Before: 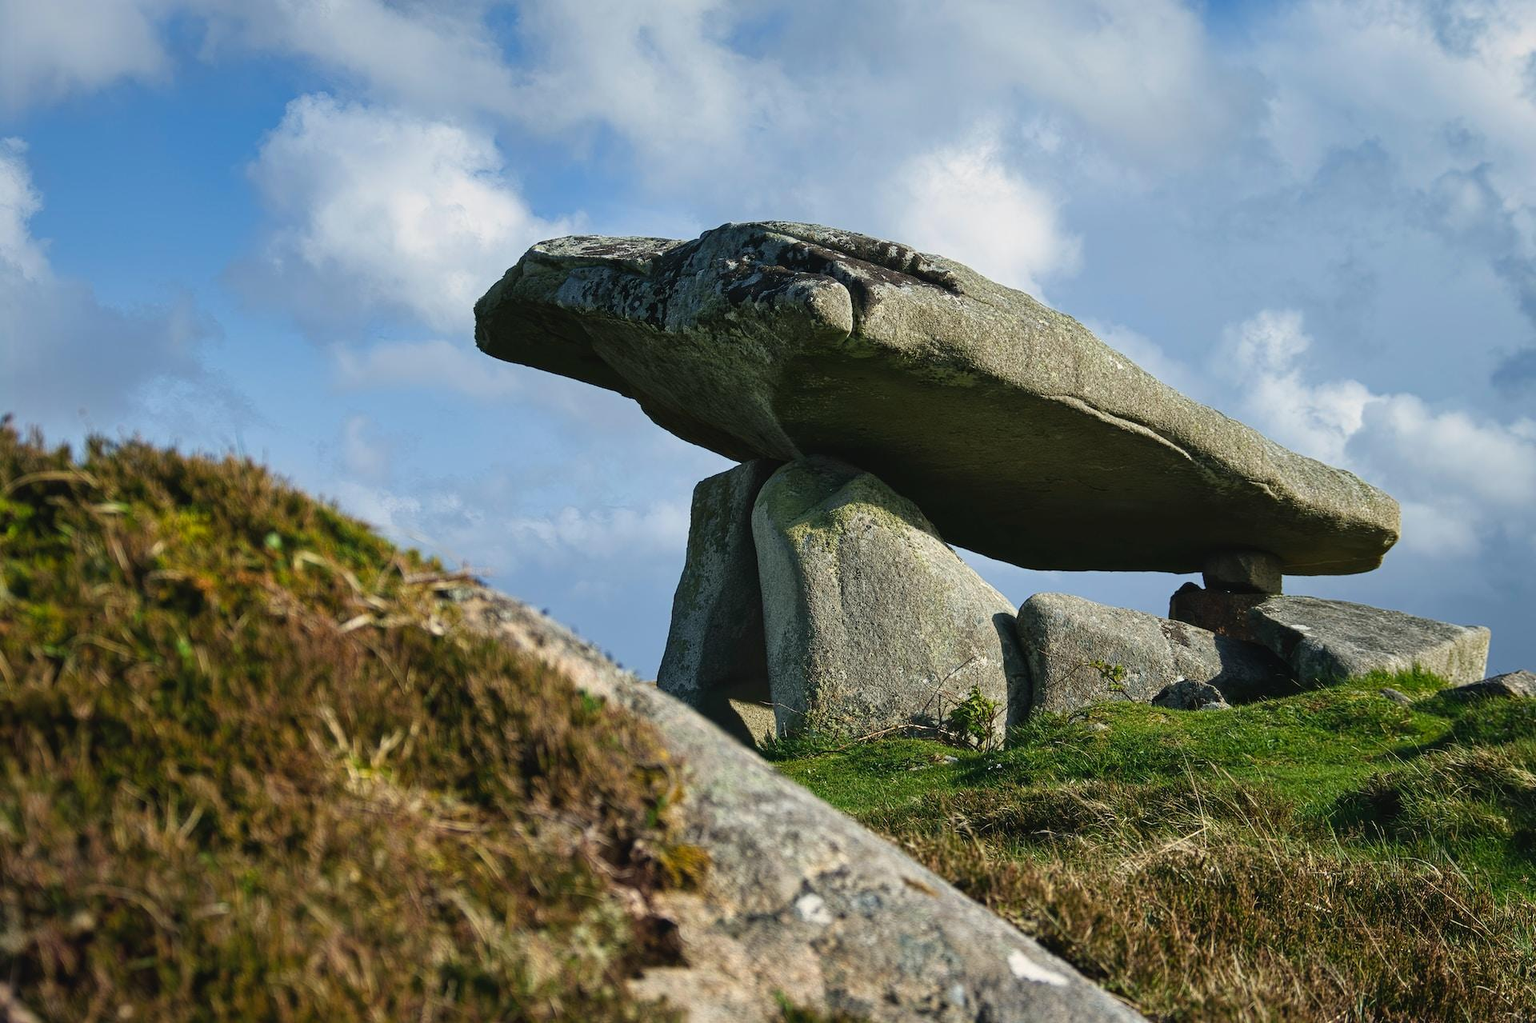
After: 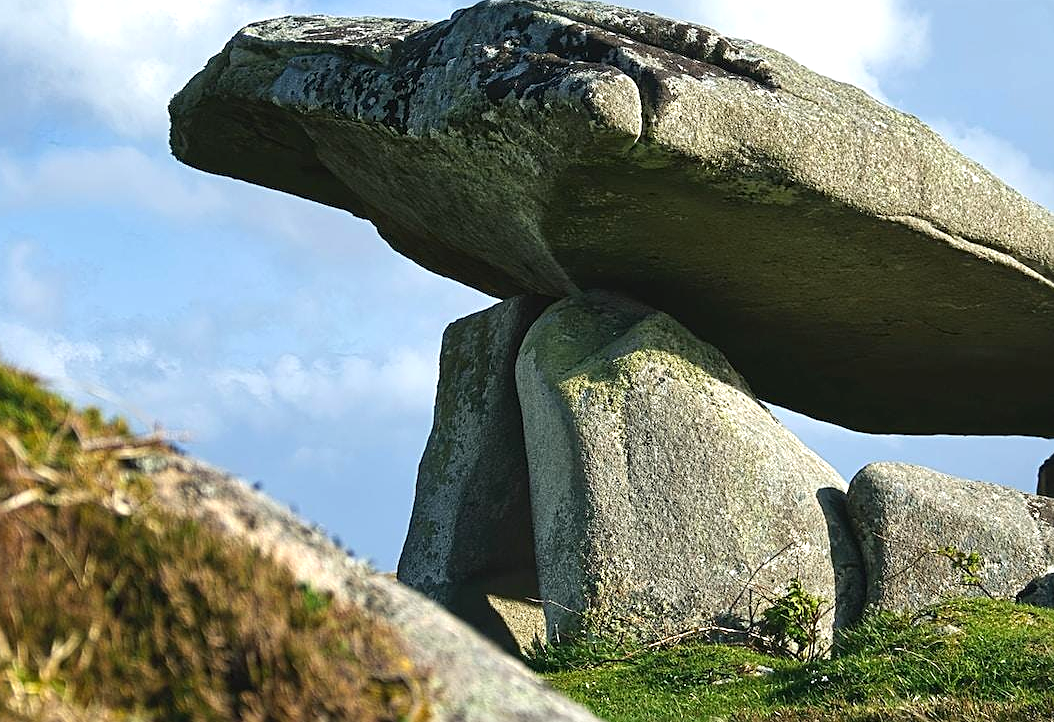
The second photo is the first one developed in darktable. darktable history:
crop and rotate: left 22.084%, top 21.827%, right 22.978%, bottom 21.703%
exposure: exposure 0.556 EV, compensate highlight preservation false
sharpen: on, module defaults
